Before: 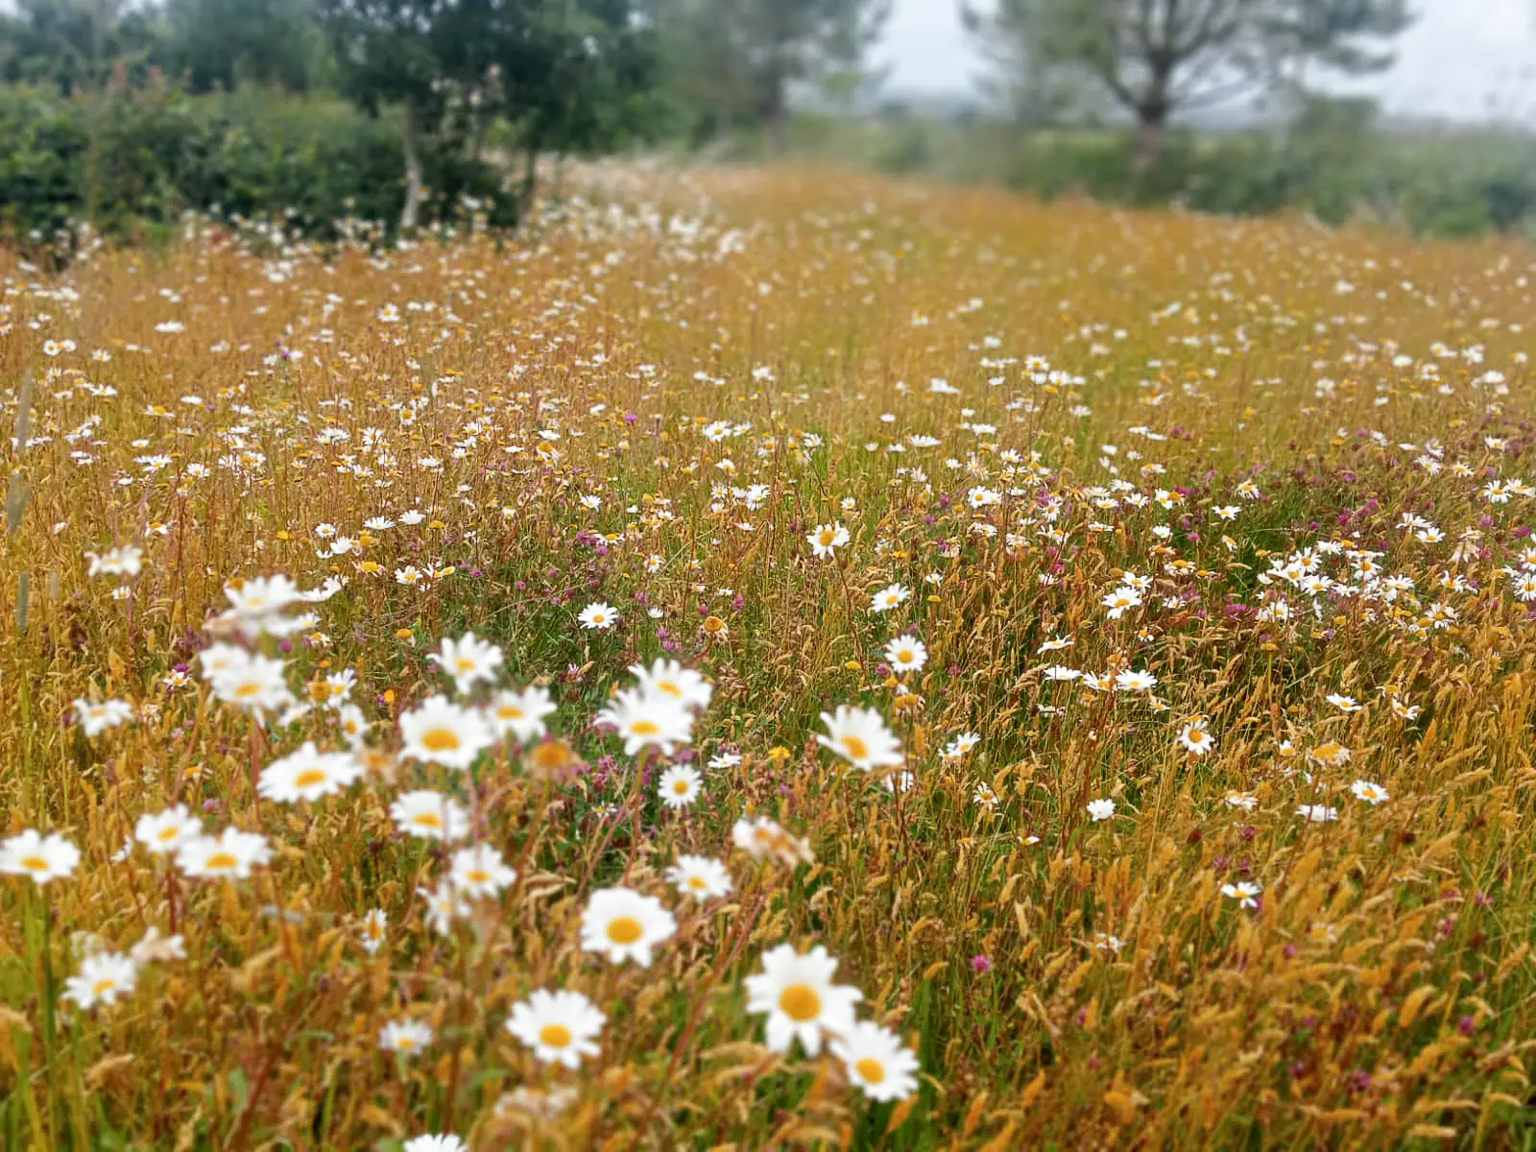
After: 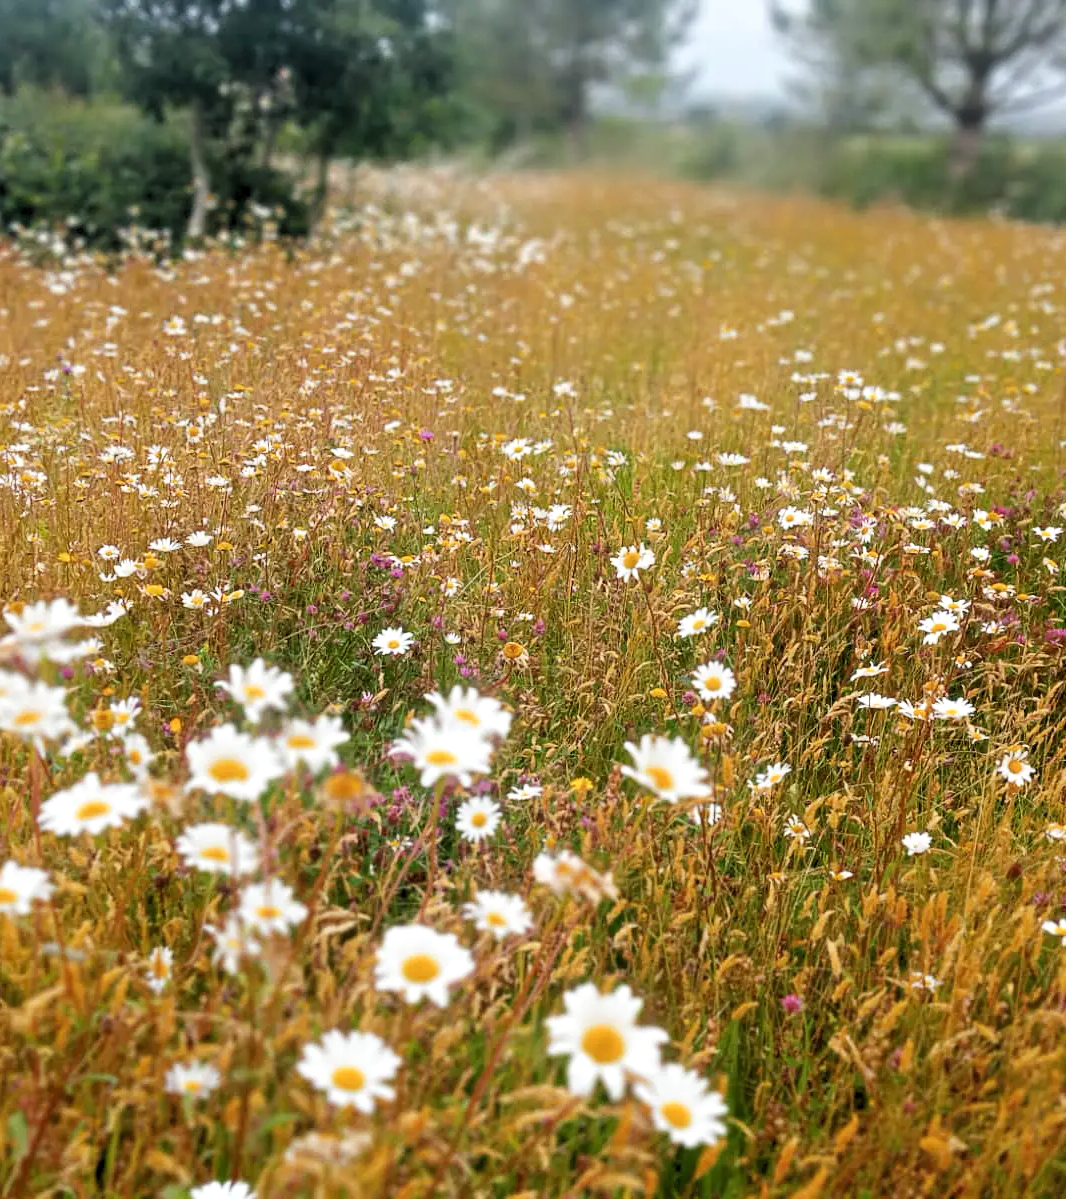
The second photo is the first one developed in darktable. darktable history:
levels: levels [0.073, 0.497, 0.972]
crop and rotate: left 14.436%, right 18.898%
